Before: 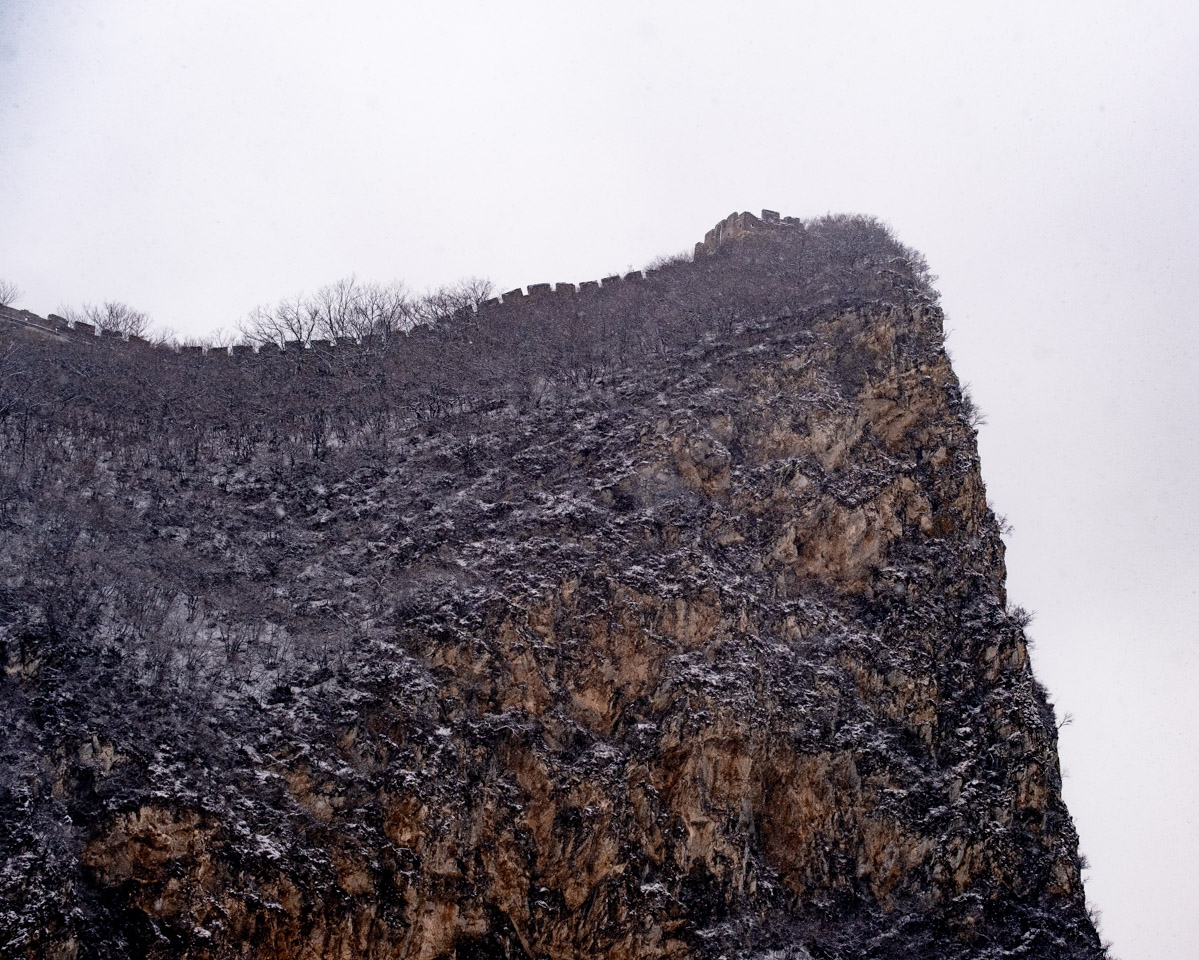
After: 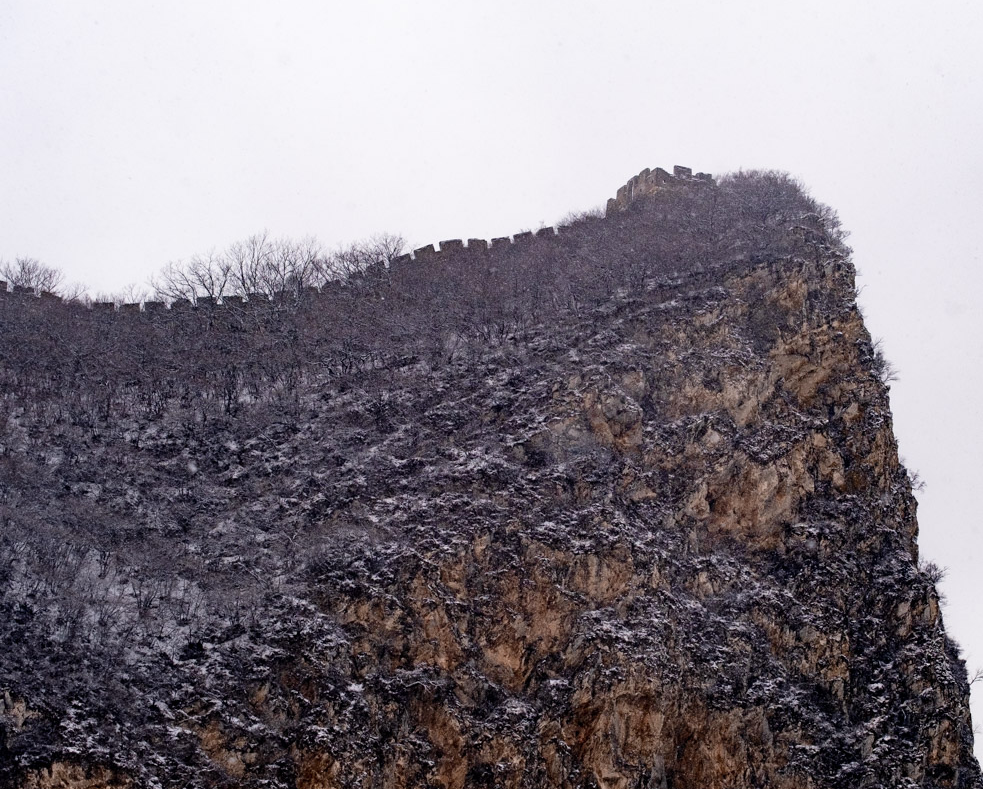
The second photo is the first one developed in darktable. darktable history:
crop and rotate: left 7.347%, top 4.595%, right 10.597%, bottom 13.159%
velvia: strength 6.06%
